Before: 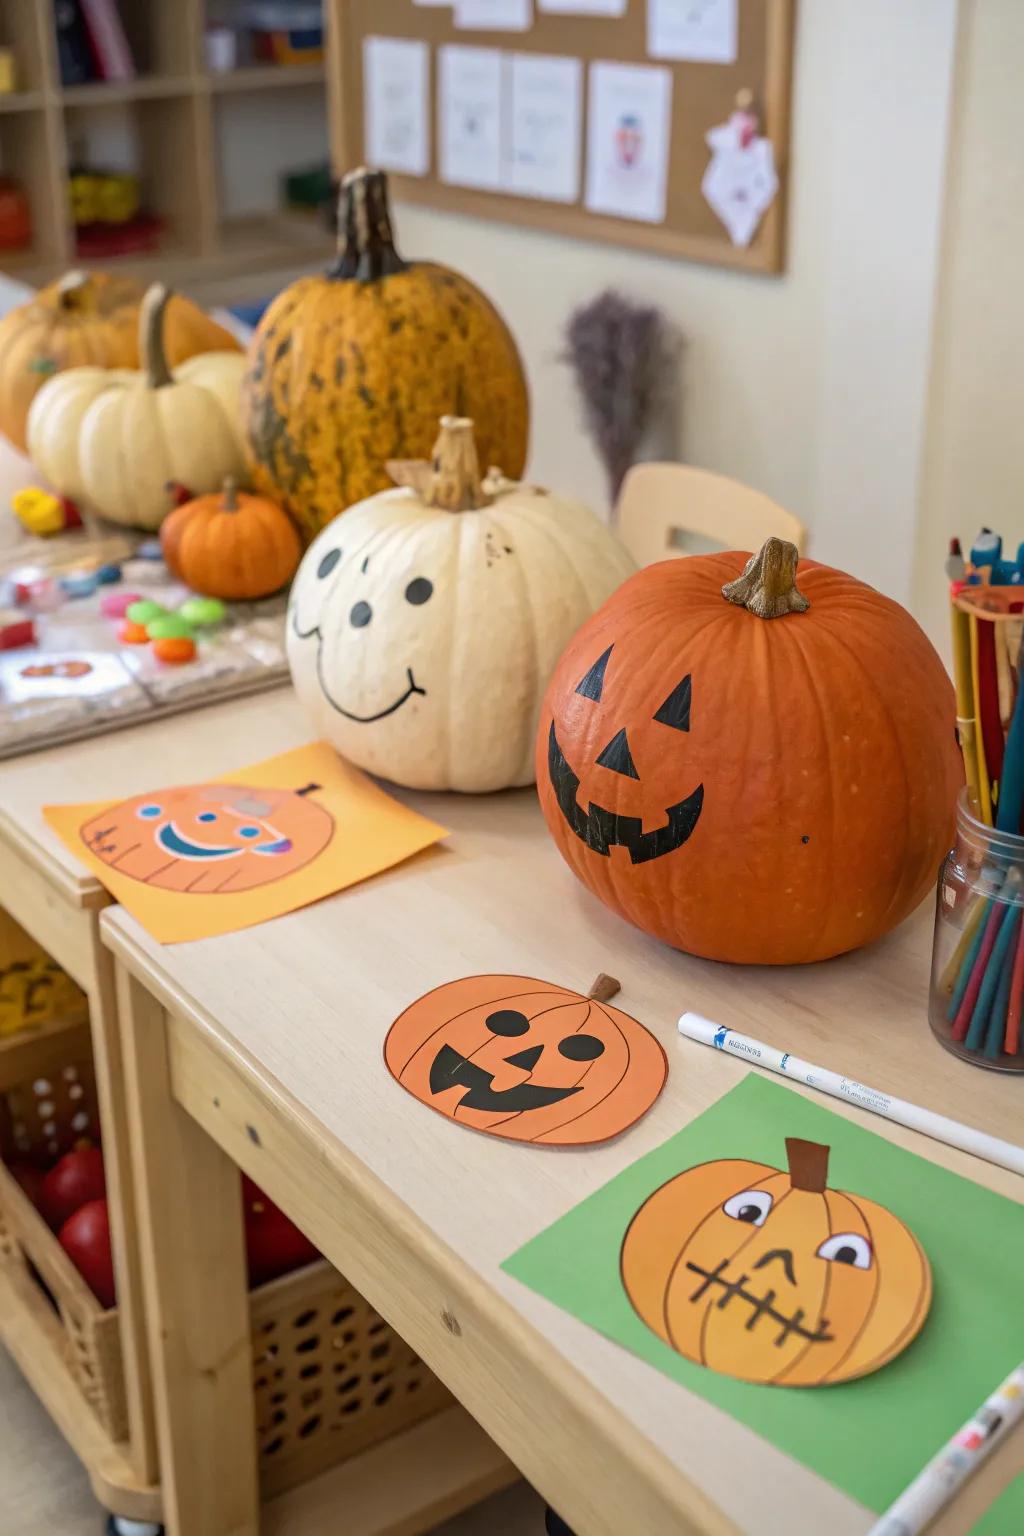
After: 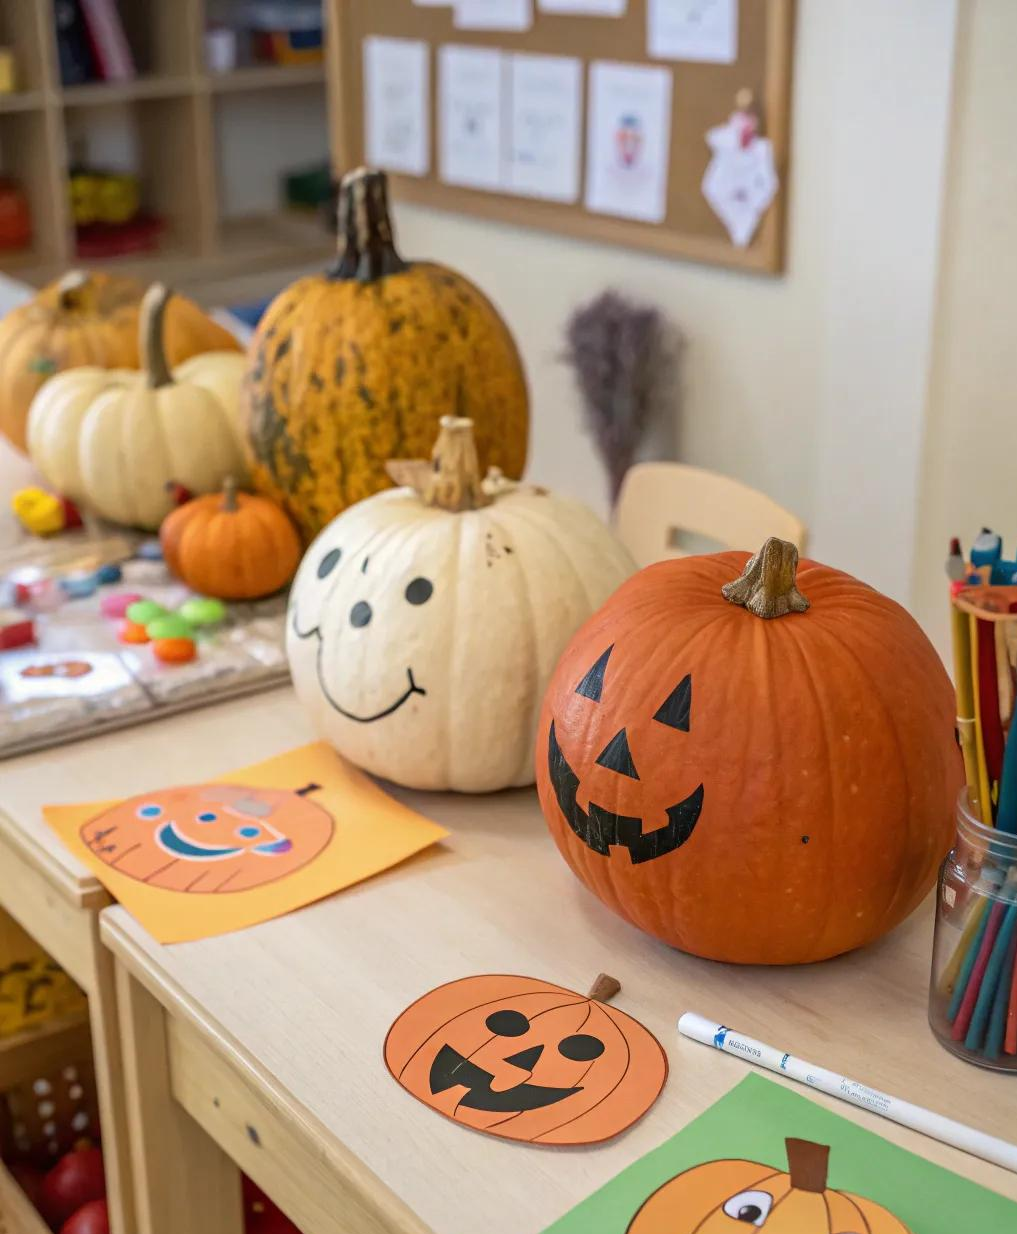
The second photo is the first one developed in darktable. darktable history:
crop: bottom 19.607%
